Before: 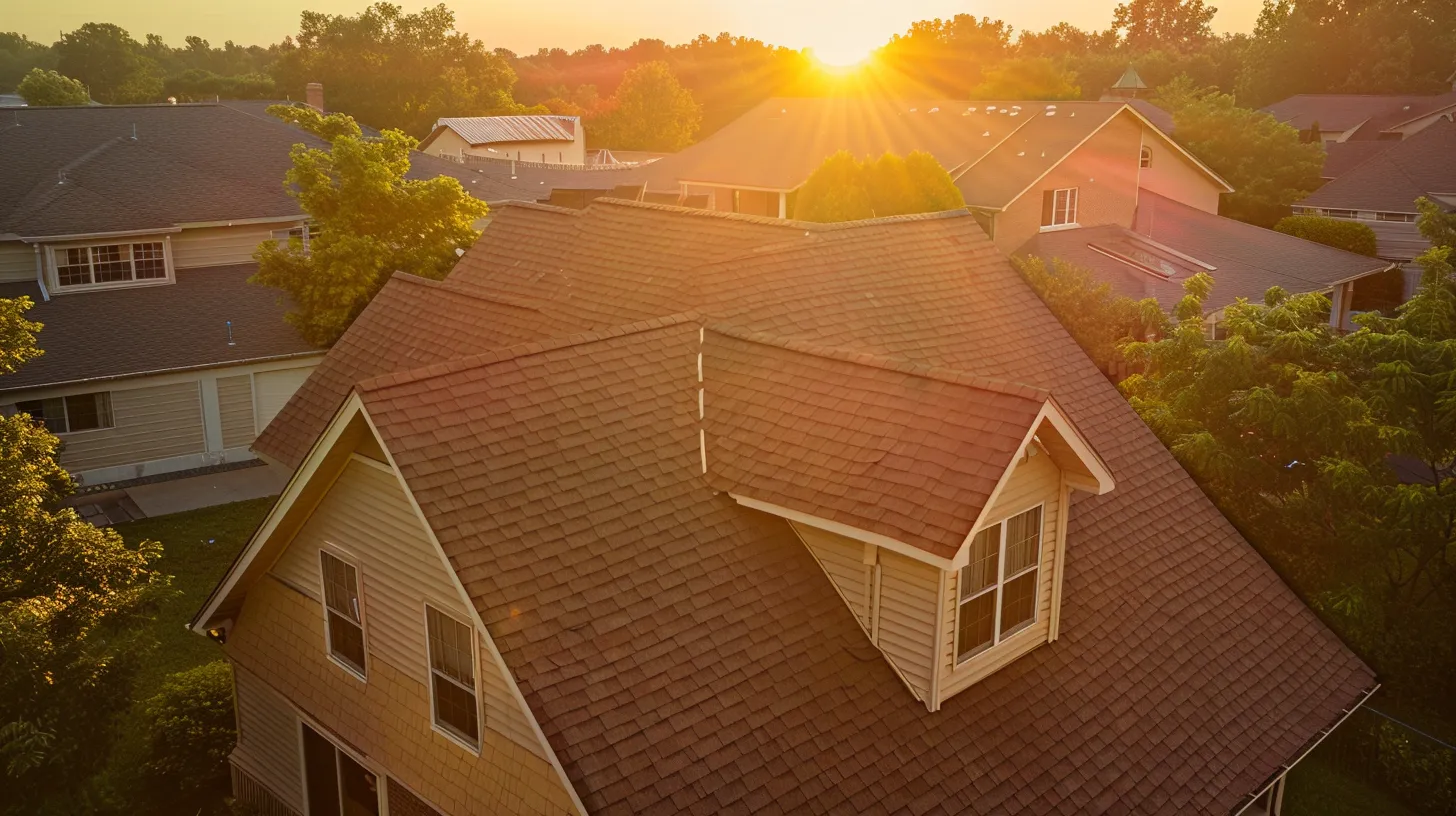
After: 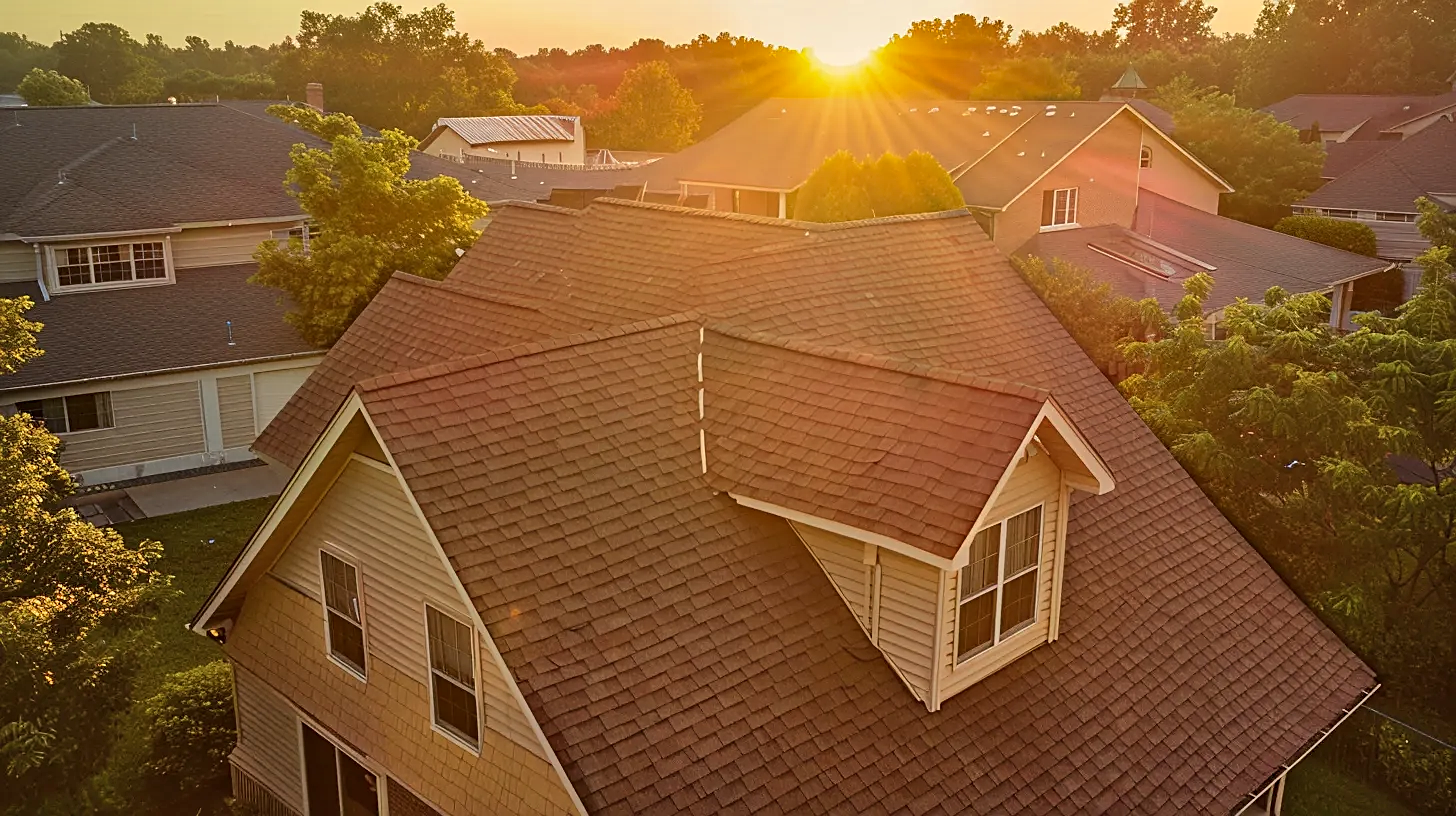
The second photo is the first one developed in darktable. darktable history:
shadows and highlights: low approximation 0.01, soften with gaussian
local contrast: mode bilateral grid, contrast 20, coarseness 50, detail 120%, midtone range 0.2
sharpen: on, module defaults
